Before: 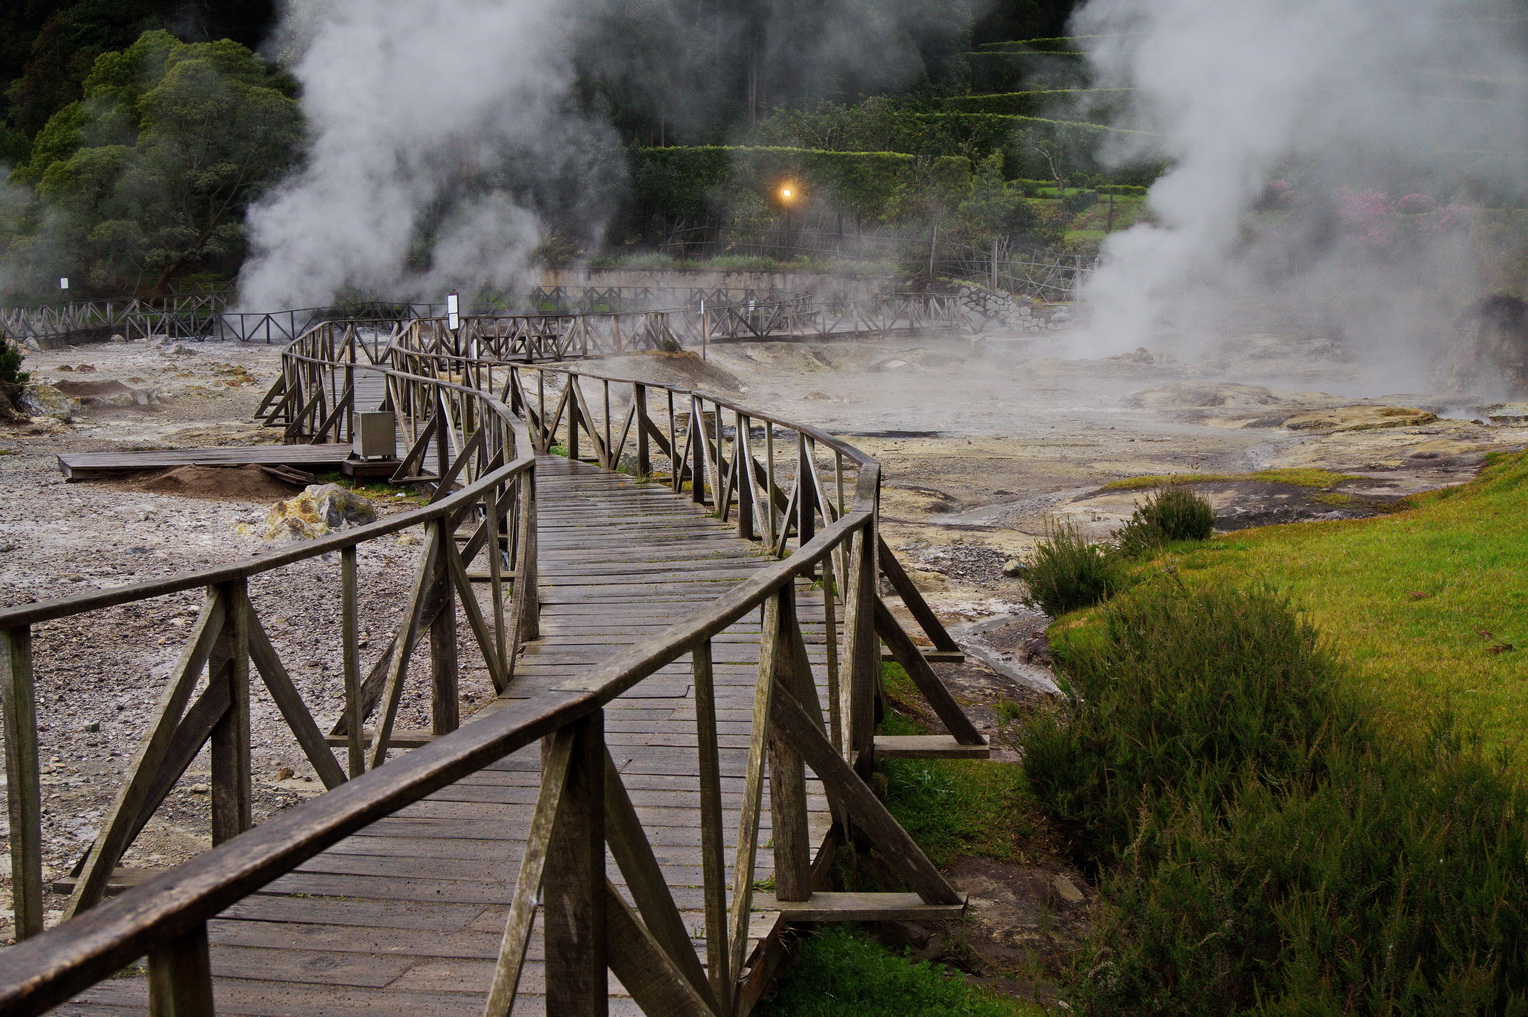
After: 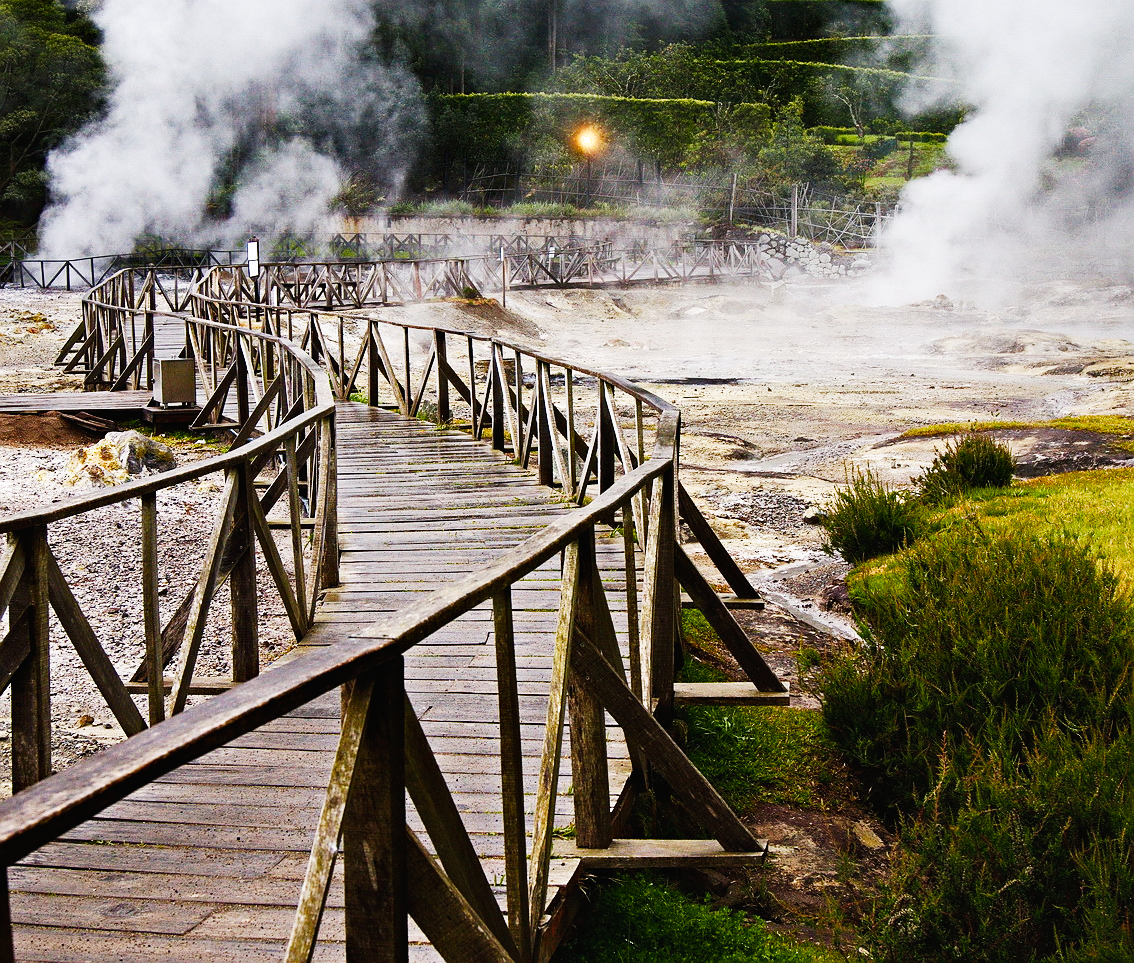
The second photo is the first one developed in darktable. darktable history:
shadows and highlights: shadows 32, highlights -32, soften with gaussian
crop and rotate: left 13.15%, top 5.251%, right 12.609%
exposure: exposure 0.178 EV, compensate exposure bias true, compensate highlight preservation false
color zones: curves: ch2 [(0, 0.5) (0.143, 0.5) (0.286, 0.489) (0.415, 0.421) (0.571, 0.5) (0.714, 0.5) (0.857, 0.5) (1, 0.5)]
sharpen: radius 0.969, amount 0.604
color balance rgb: shadows lift › luminance -10%, shadows lift › chroma 1%, shadows lift › hue 113°, power › luminance -15%, highlights gain › chroma 0.2%, highlights gain › hue 333°, global offset › luminance 0.5%, perceptual saturation grading › global saturation 20%, perceptual saturation grading › highlights -50%, perceptual saturation grading › shadows 25%, contrast -10%
haze removal: compatibility mode true, adaptive false
base curve: curves: ch0 [(0, 0) (0.007, 0.004) (0.027, 0.03) (0.046, 0.07) (0.207, 0.54) (0.442, 0.872) (0.673, 0.972) (1, 1)], preserve colors none
